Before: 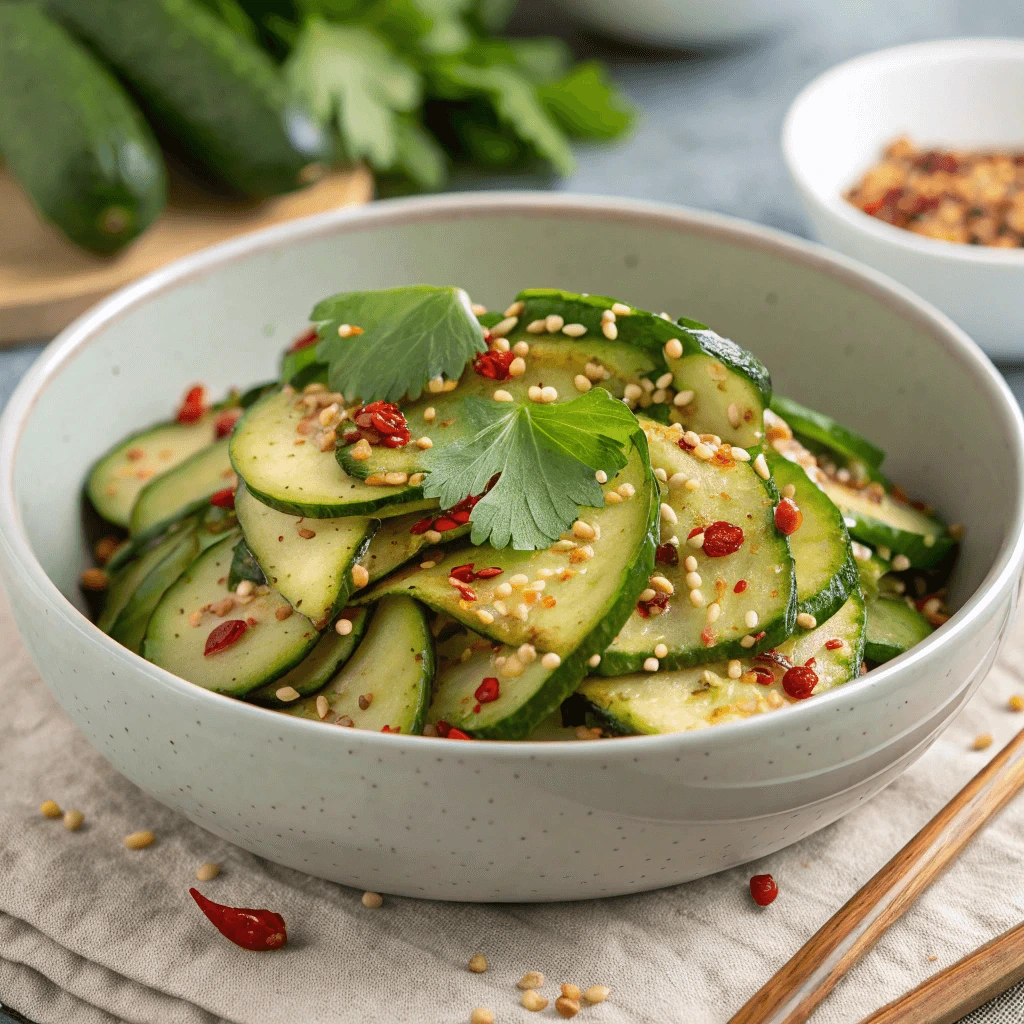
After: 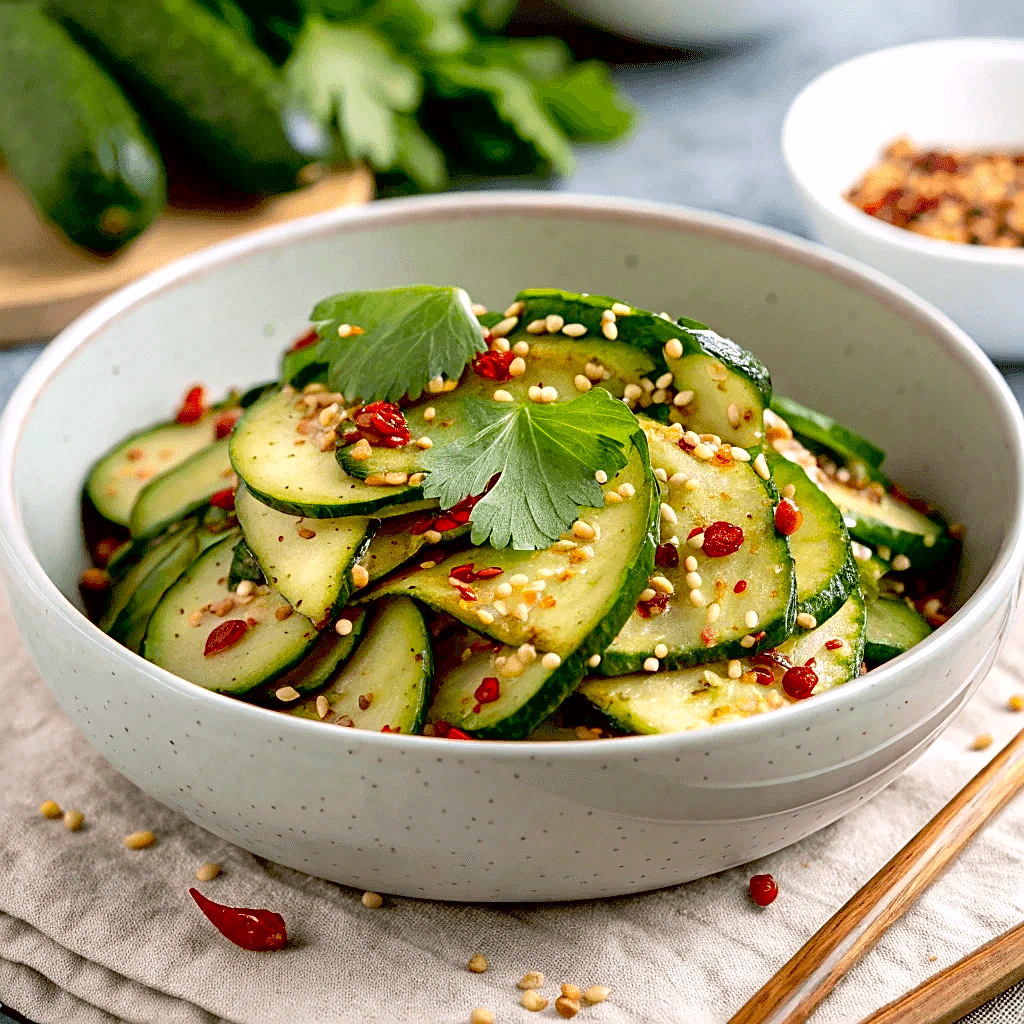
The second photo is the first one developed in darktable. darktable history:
white balance: red 1.009, blue 1.027
exposure: black level correction 0.031, exposure 0.304 EV, compensate highlight preservation false
fill light: on, module defaults
sharpen: on, module defaults
